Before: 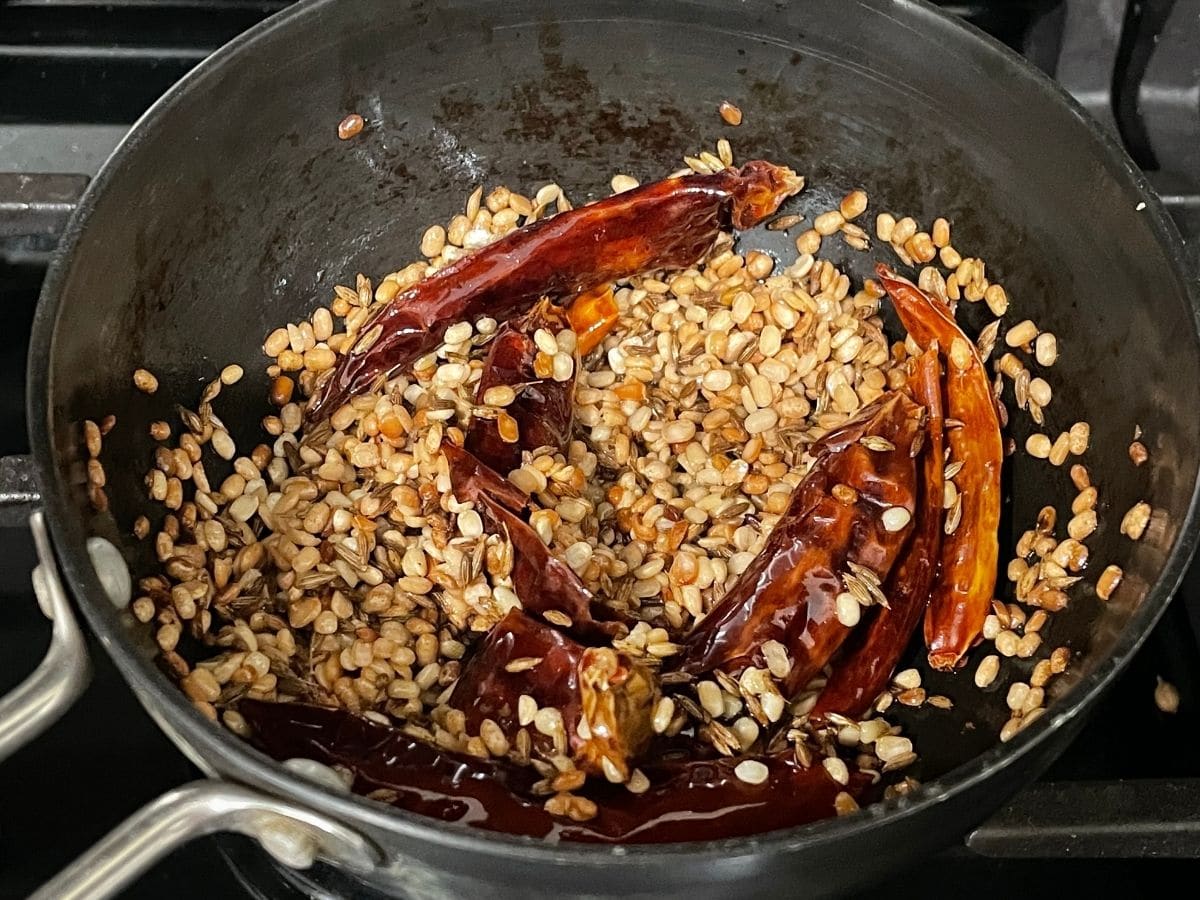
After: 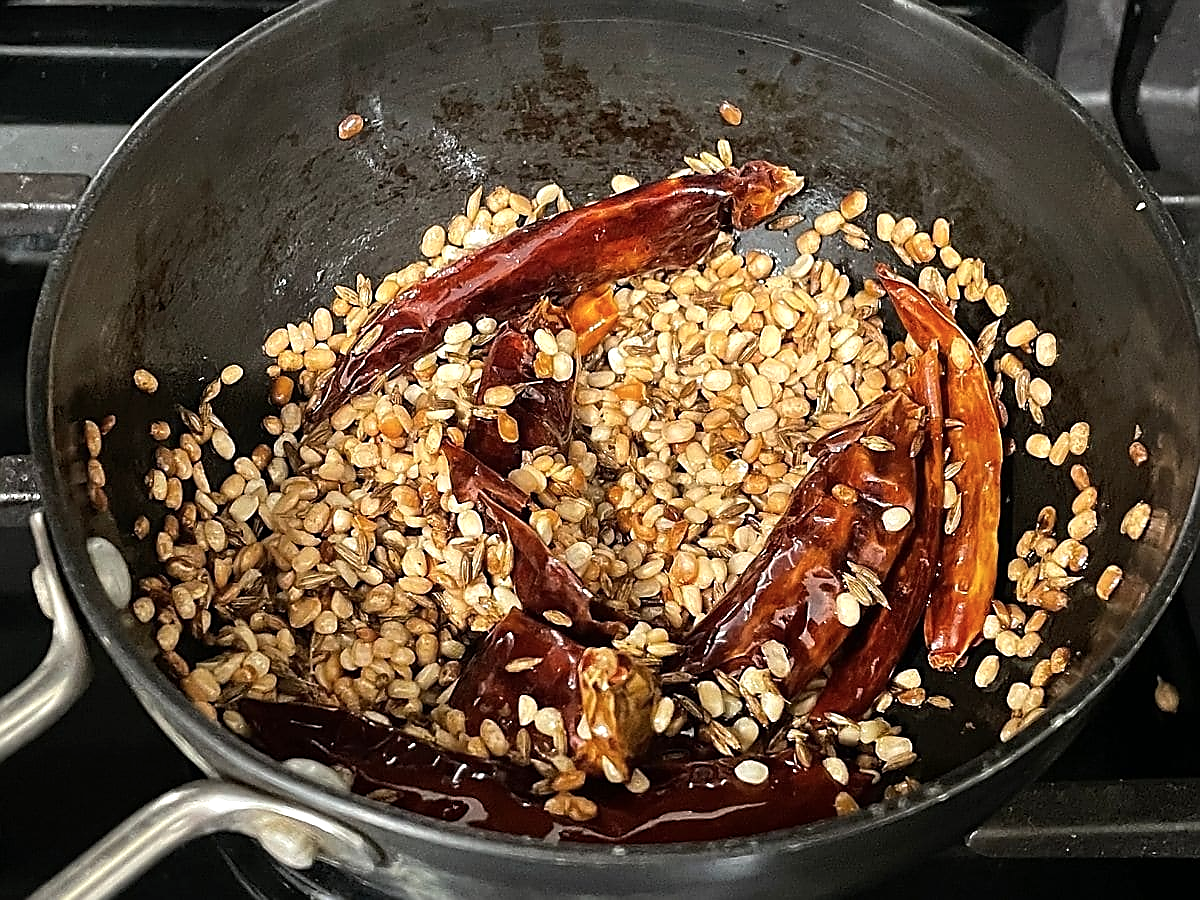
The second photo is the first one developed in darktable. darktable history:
sharpen: radius 1.38, amount 1.251, threshold 0.789
color balance rgb: perceptual saturation grading › global saturation -3.998%, contrast 4.91%
exposure: exposure 0.203 EV, compensate exposure bias true, compensate highlight preservation false
